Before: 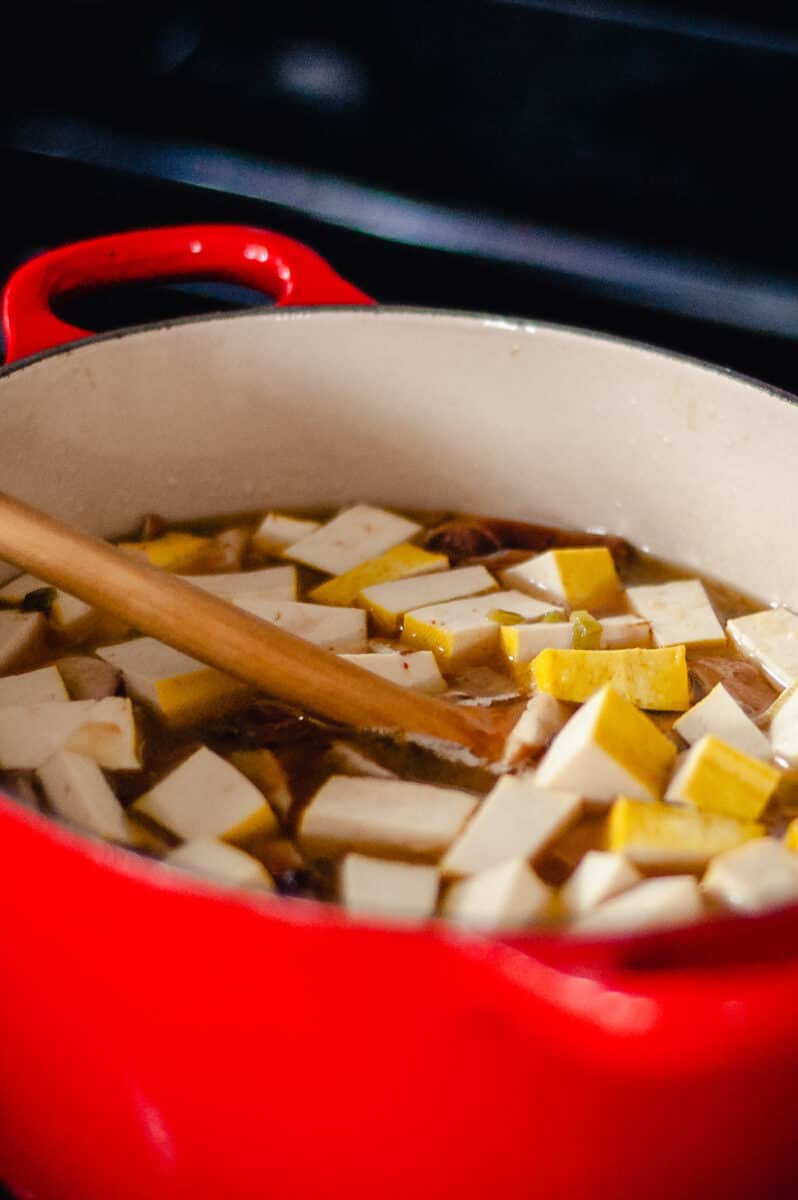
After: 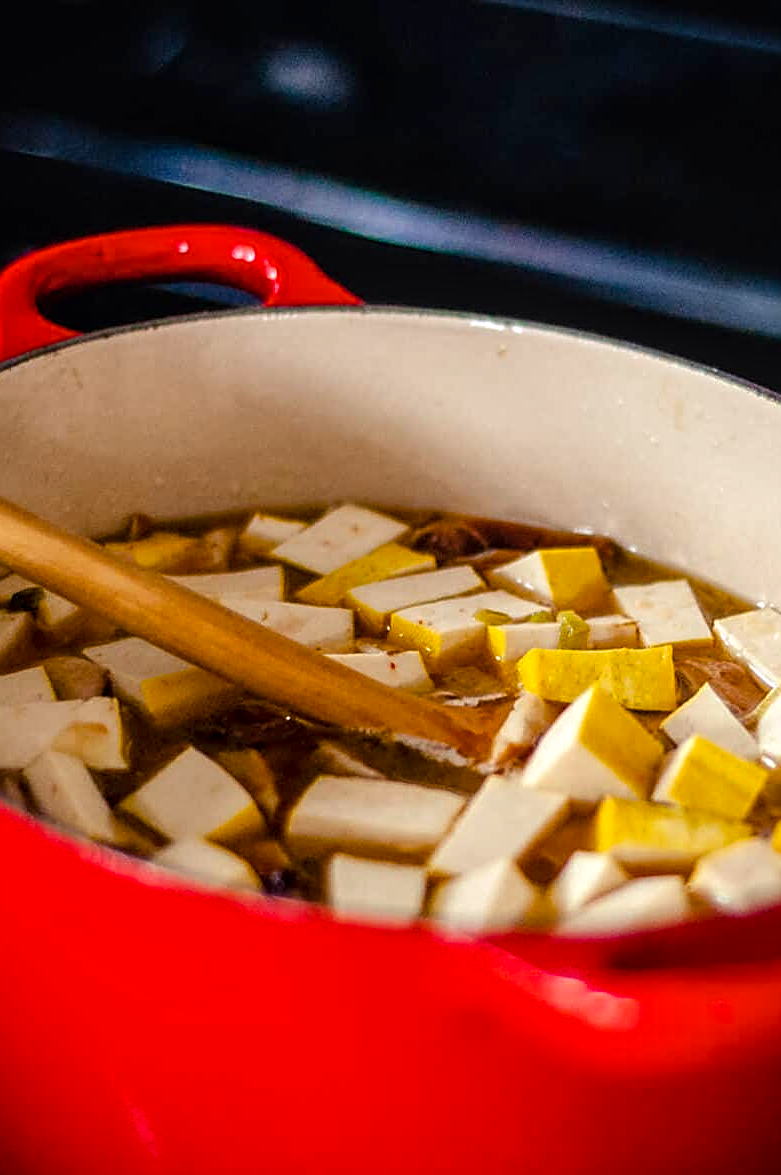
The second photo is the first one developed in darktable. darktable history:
sharpen: on, module defaults
color balance rgb: perceptual saturation grading › global saturation 20%, global vibrance 20%
local contrast: highlights 99%, shadows 86%, detail 160%, midtone range 0.2
crop: left 1.743%, right 0.268%, bottom 2.011%
